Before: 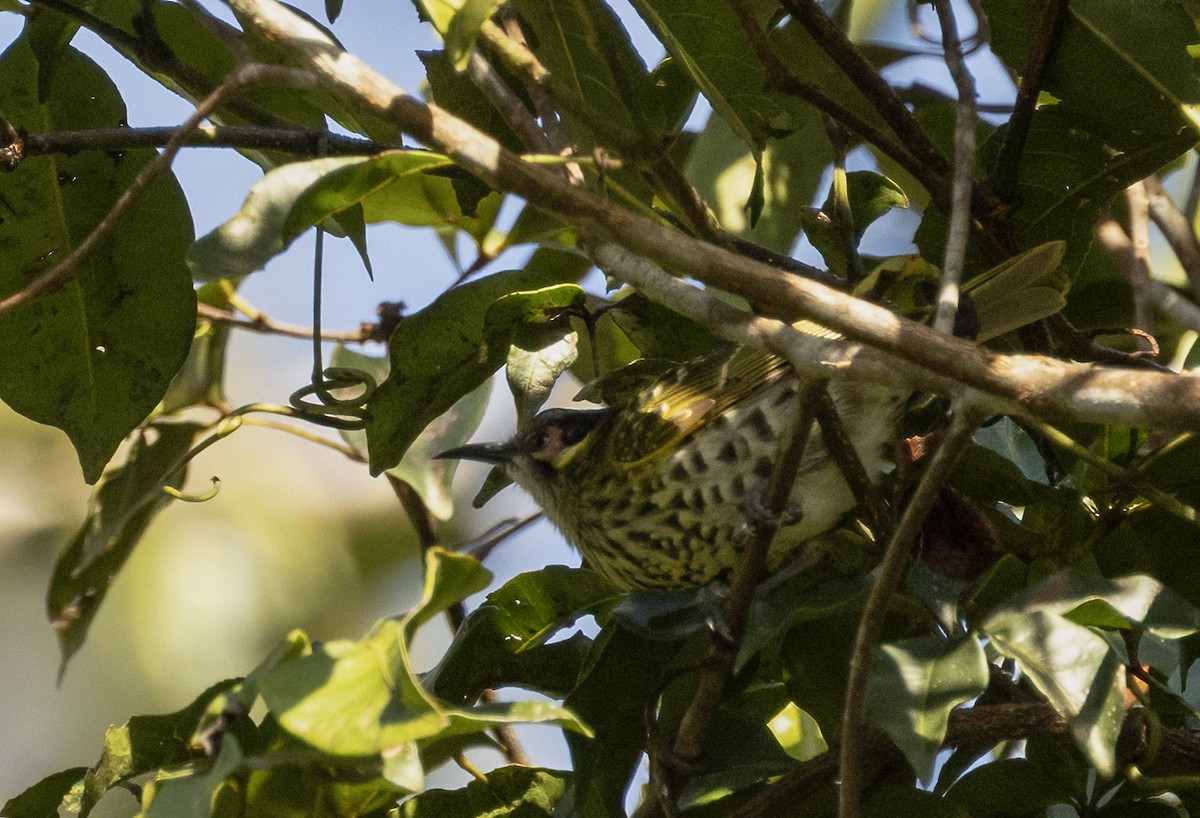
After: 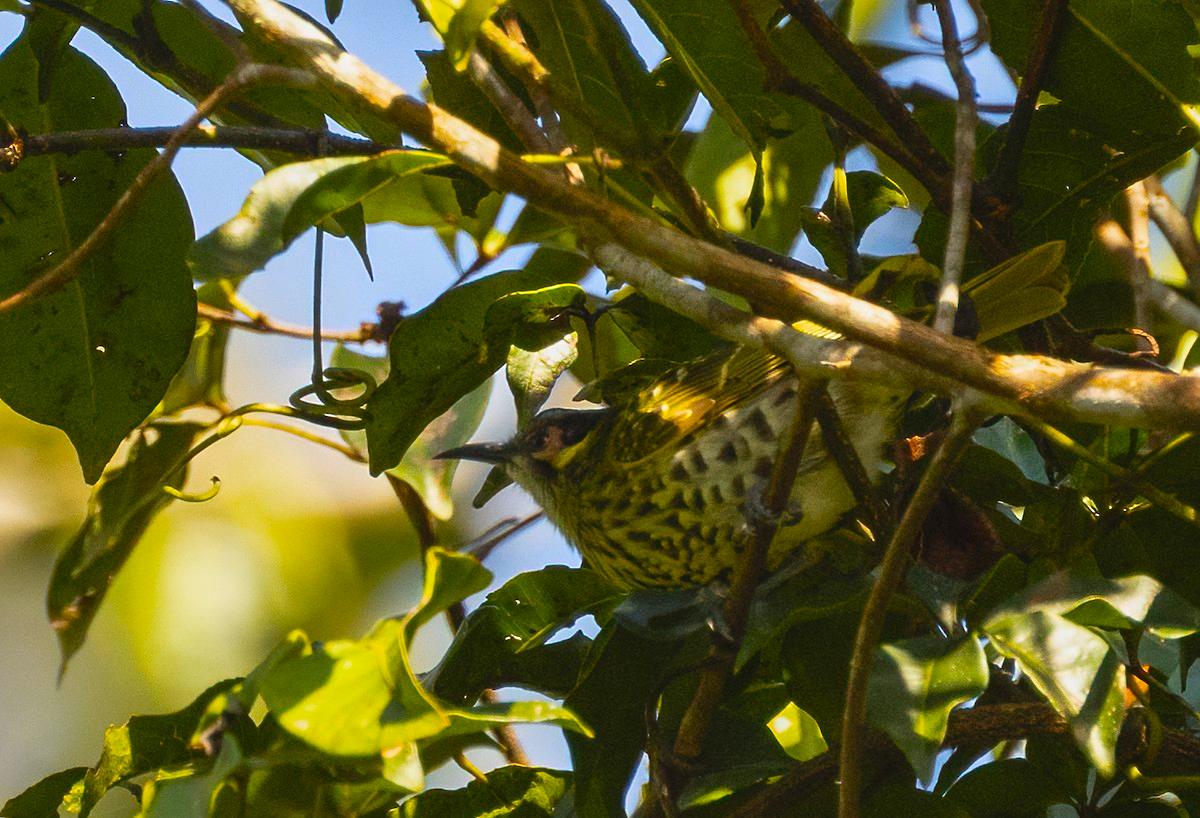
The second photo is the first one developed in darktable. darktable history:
sharpen: amount 0.2
exposure: black level correction -0.005, exposure 0.054 EV, compensate highlight preservation false
color balance rgb: linear chroma grading › global chroma 15%, perceptual saturation grading › global saturation 30%
